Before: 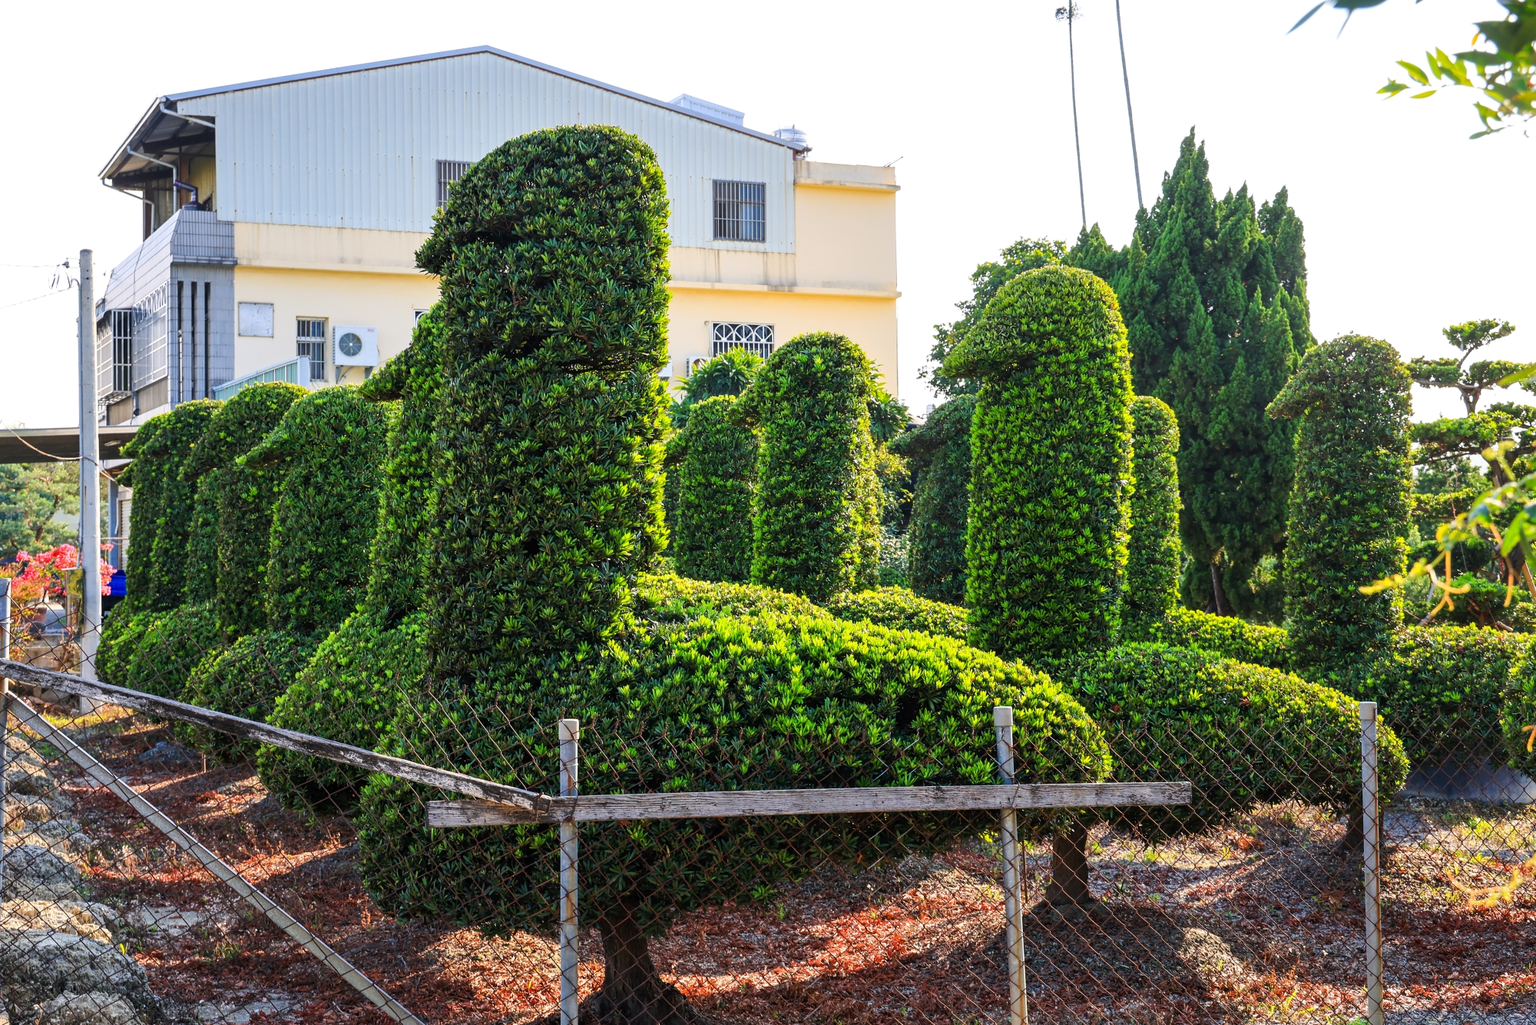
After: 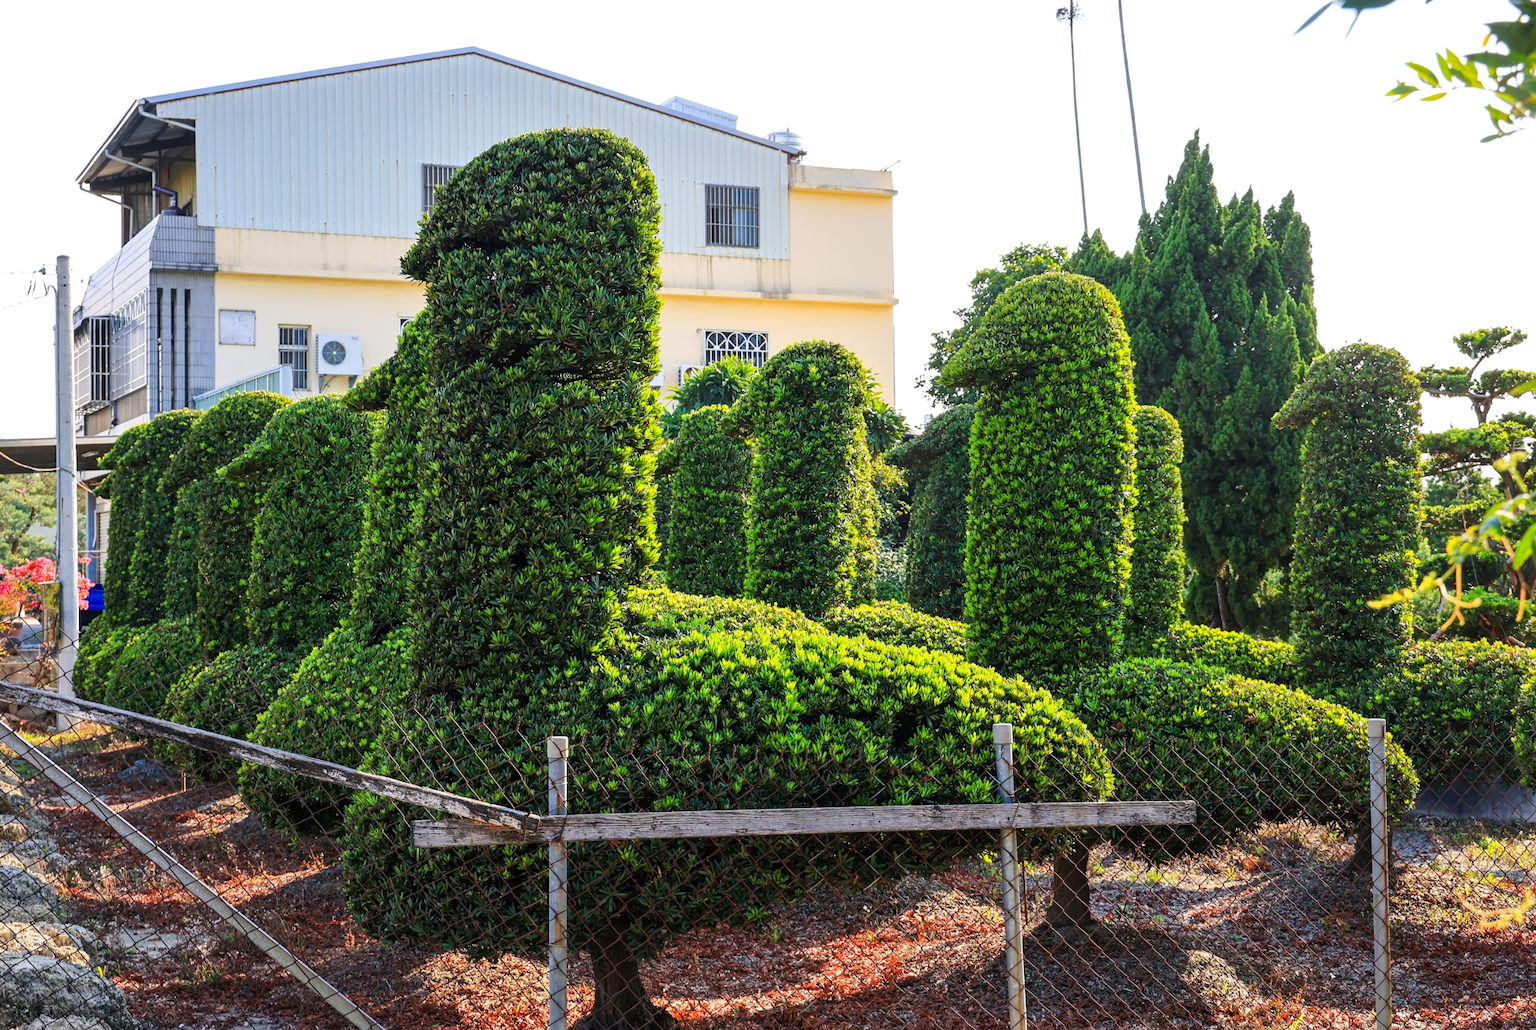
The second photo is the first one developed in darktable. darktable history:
crop and rotate: left 1.625%, right 0.757%, bottom 1.759%
